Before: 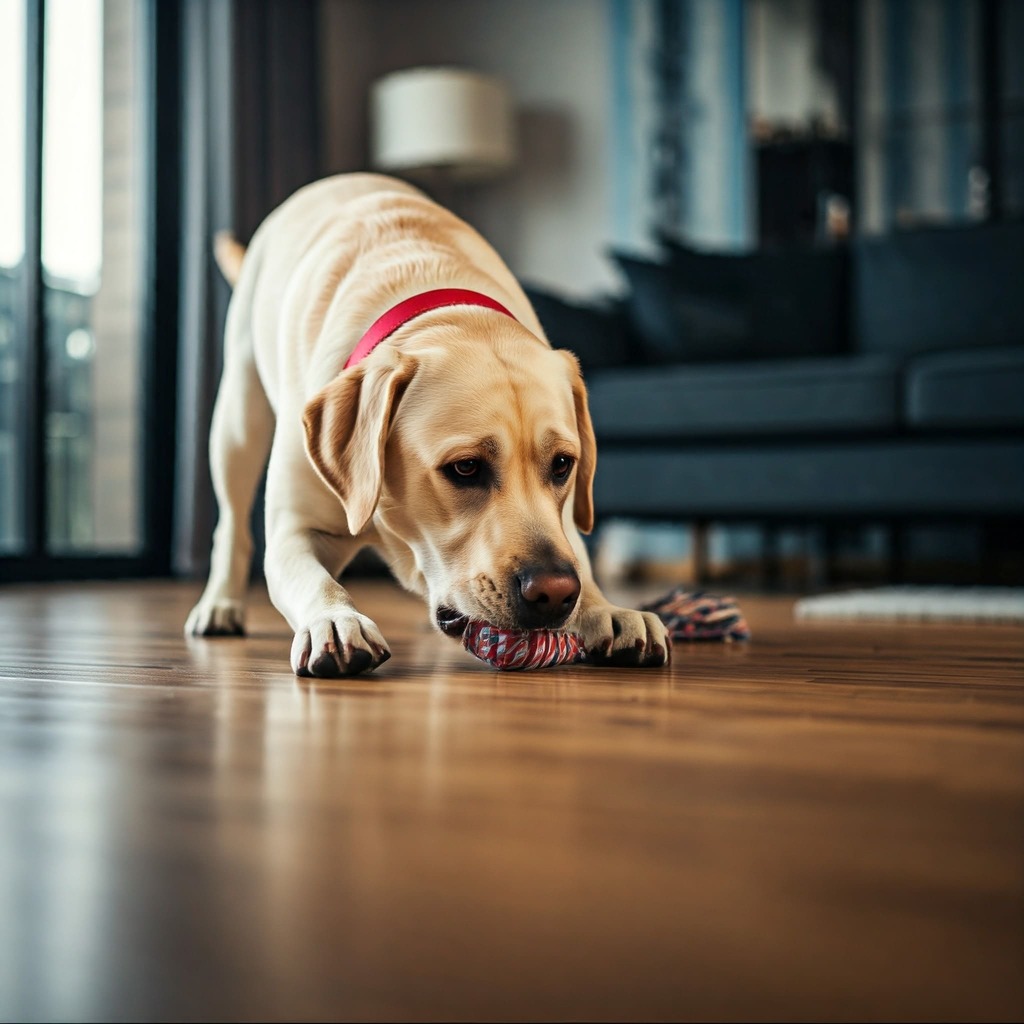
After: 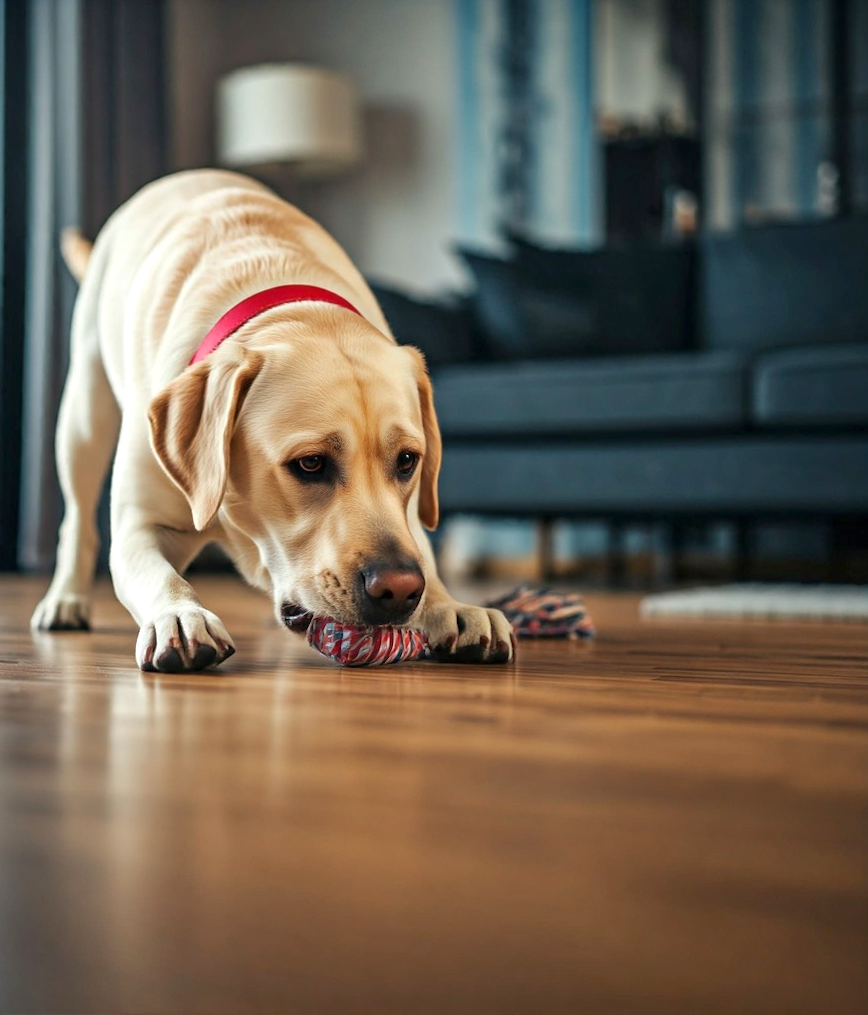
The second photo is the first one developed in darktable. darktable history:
crop and rotate: left 14.584%
tone equalizer: -8 EV 0.25 EV, -7 EV 0.417 EV, -6 EV 0.417 EV, -5 EV 0.25 EV, -3 EV -0.25 EV, -2 EV -0.417 EV, -1 EV -0.417 EV, +0 EV -0.25 EV, edges refinement/feathering 500, mask exposure compensation -1.57 EV, preserve details guided filter
rotate and perspective: rotation 0.192°, lens shift (horizontal) -0.015, crop left 0.005, crop right 0.996, crop top 0.006, crop bottom 0.99
exposure: exposure 0.493 EV, compensate highlight preservation false
